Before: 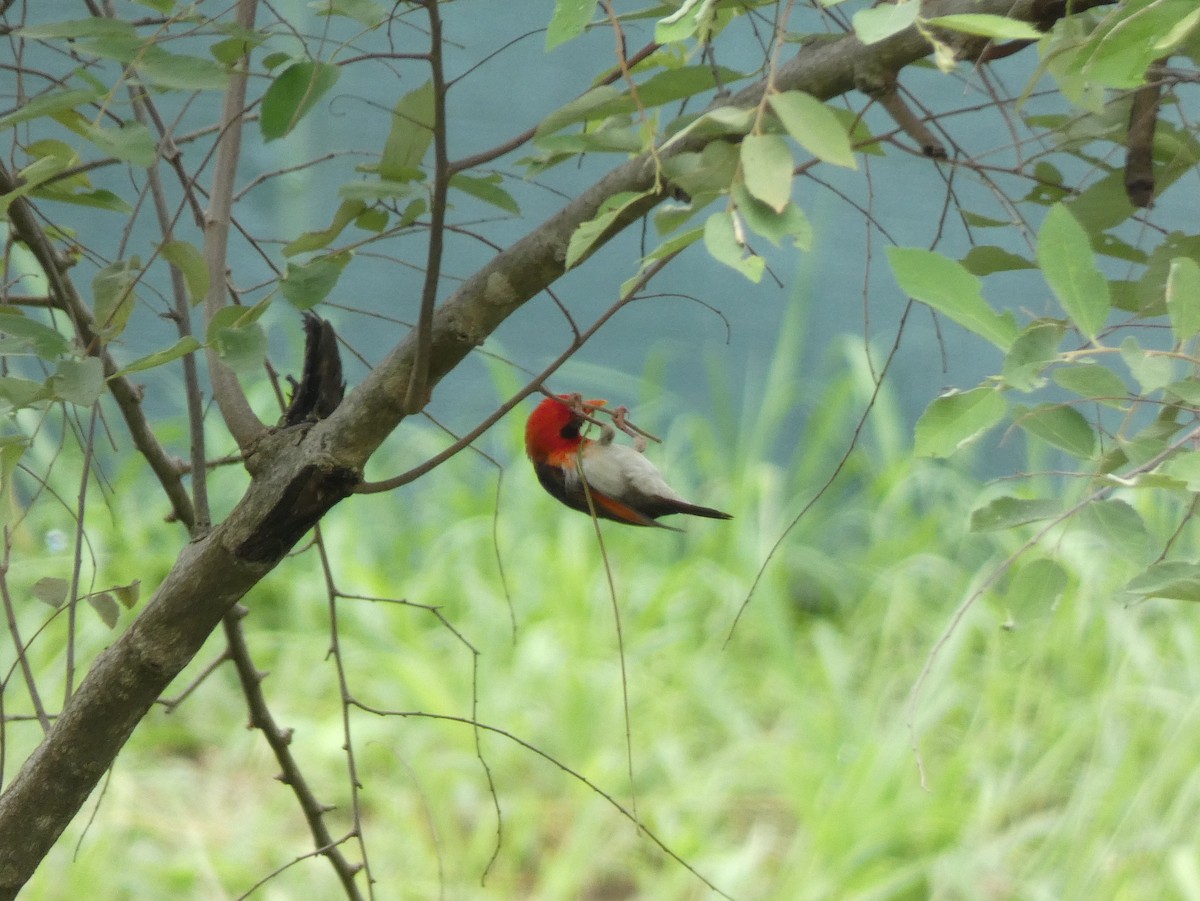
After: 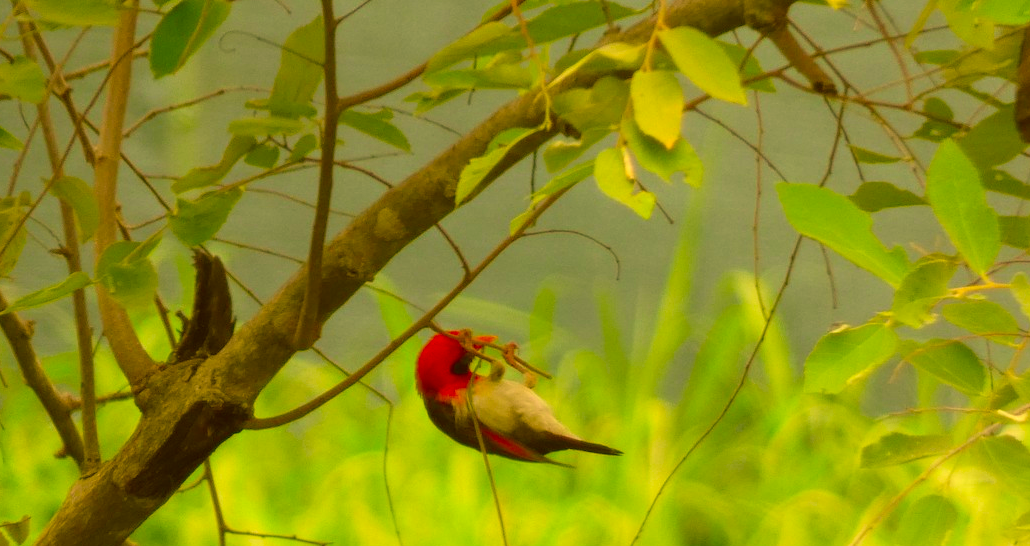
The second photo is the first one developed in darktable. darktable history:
color correction: highlights a* 10.7, highlights b* 30.01, shadows a* 2.84, shadows b* 17.5, saturation 1.75
crop and rotate: left 9.236%, top 7.206%, right 4.866%, bottom 32.151%
